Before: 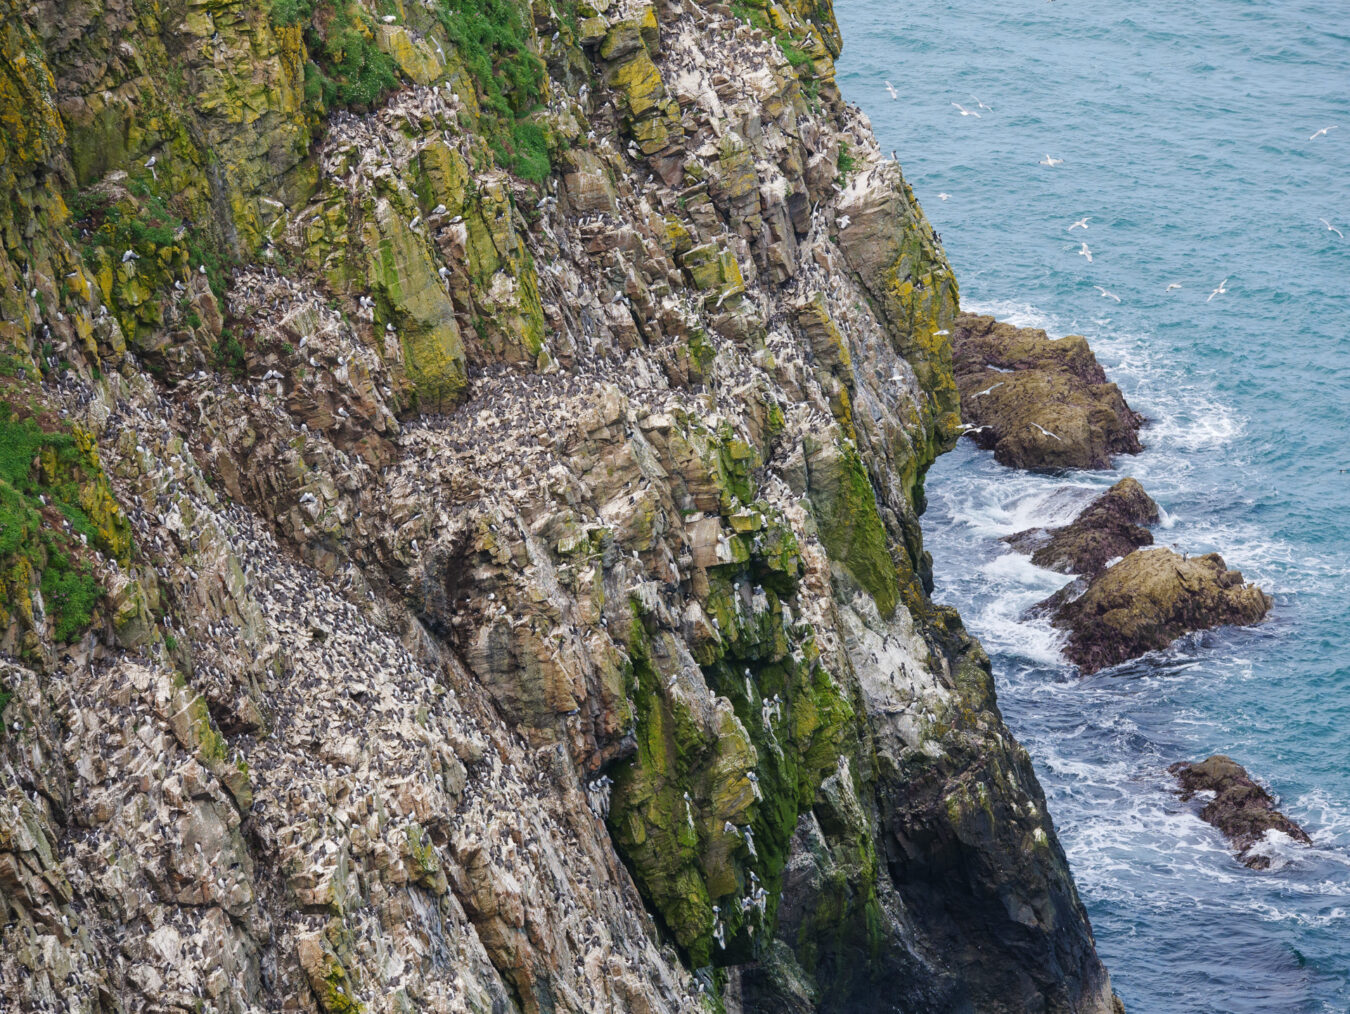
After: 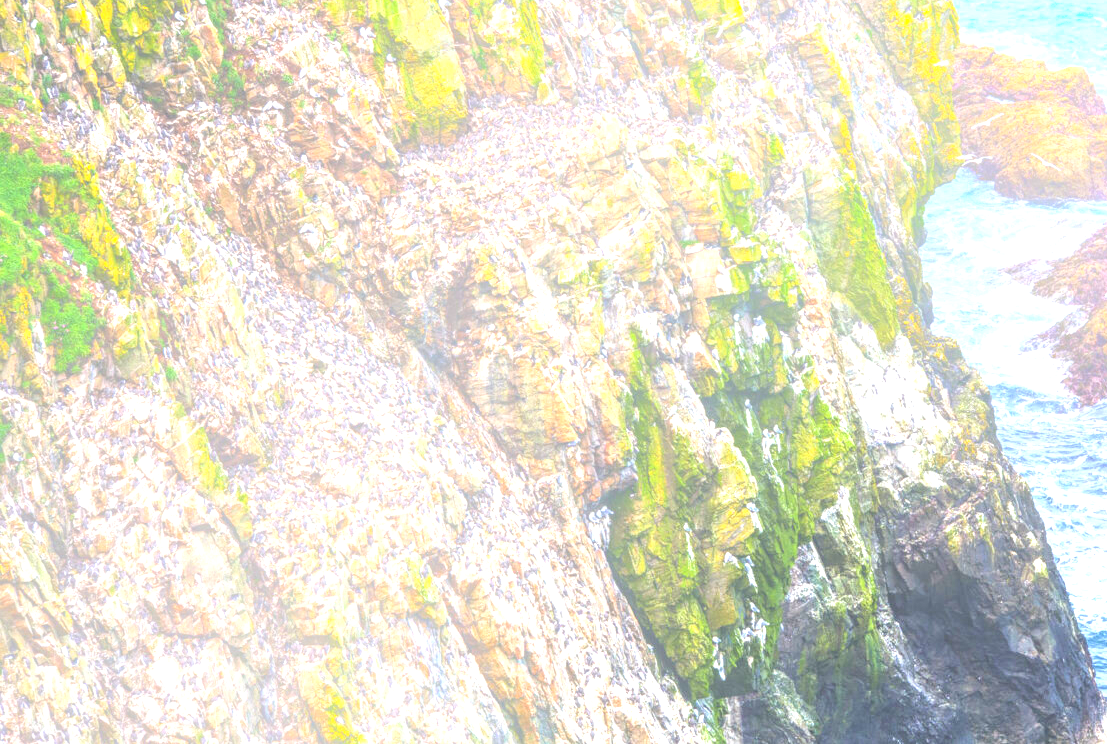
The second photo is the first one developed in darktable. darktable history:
exposure: black level correction 0, exposure 1.675 EV, compensate exposure bias true, compensate highlight preservation false
levels: mode automatic
shadows and highlights: shadows 37.27, highlights -28.18, soften with gaussian
bloom: size 40%
local contrast: detail 130%
crop: top 26.531%, right 17.959%
